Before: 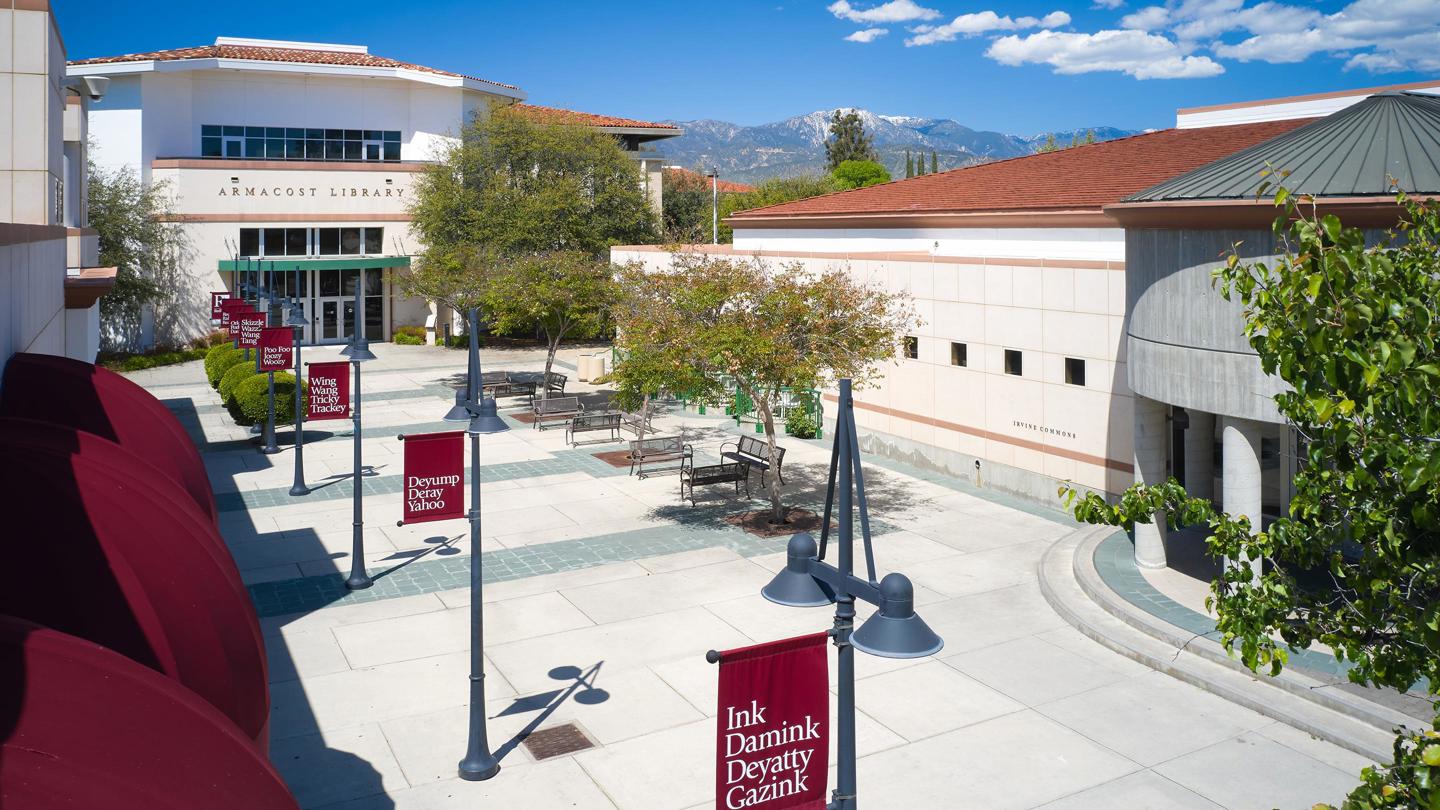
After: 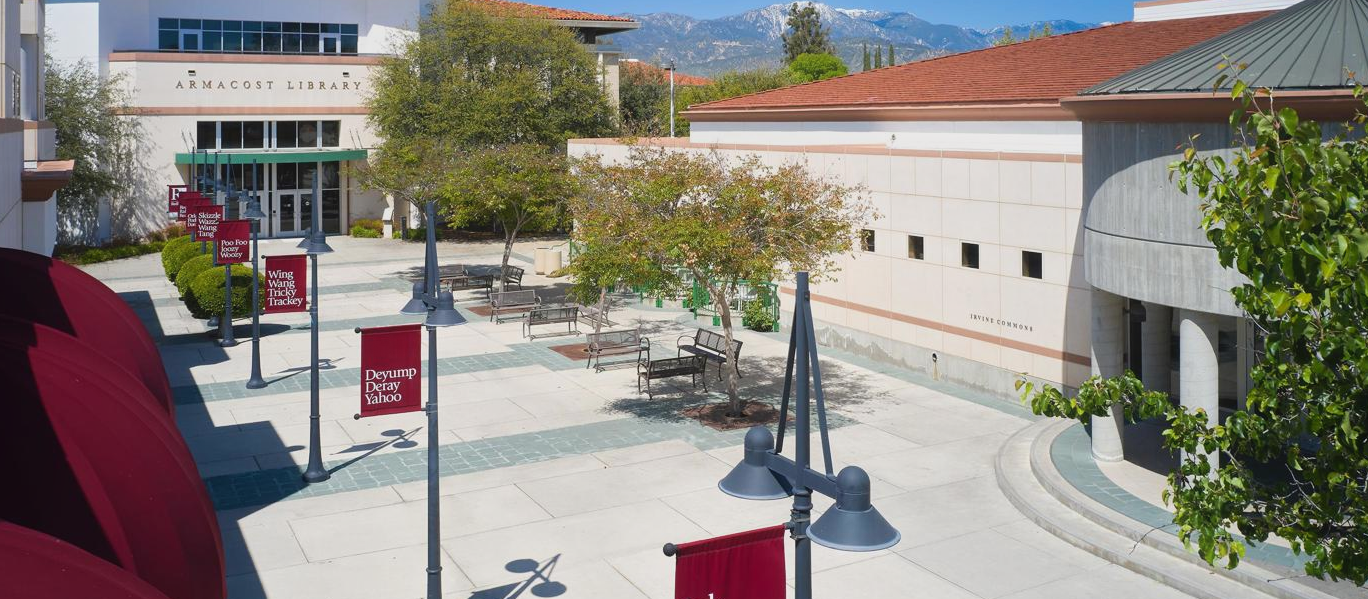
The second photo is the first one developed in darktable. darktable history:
crop and rotate: left 2.991%, top 13.302%, right 1.981%, bottom 12.636%
contrast equalizer: octaves 7, y [[0.6 ×6], [0.55 ×6], [0 ×6], [0 ×6], [0 ×6]], mix -0.3
tone equalizer: -8 EV -0.002 EV, -7 EV 0.005 EV, -6 EV -0.009 EV, -5 EV 0.011 EV, -4 EV -0.012 EV, -3 EV 0.007 EV, -2 EV -0.062 EV, -1 EV -0.293 EV, +0 EV -0.582 EV, smoothing diameter 2%, edges refinement/feathering 20, mask exposure compensation -1.57 EV, filter diffusion 5
